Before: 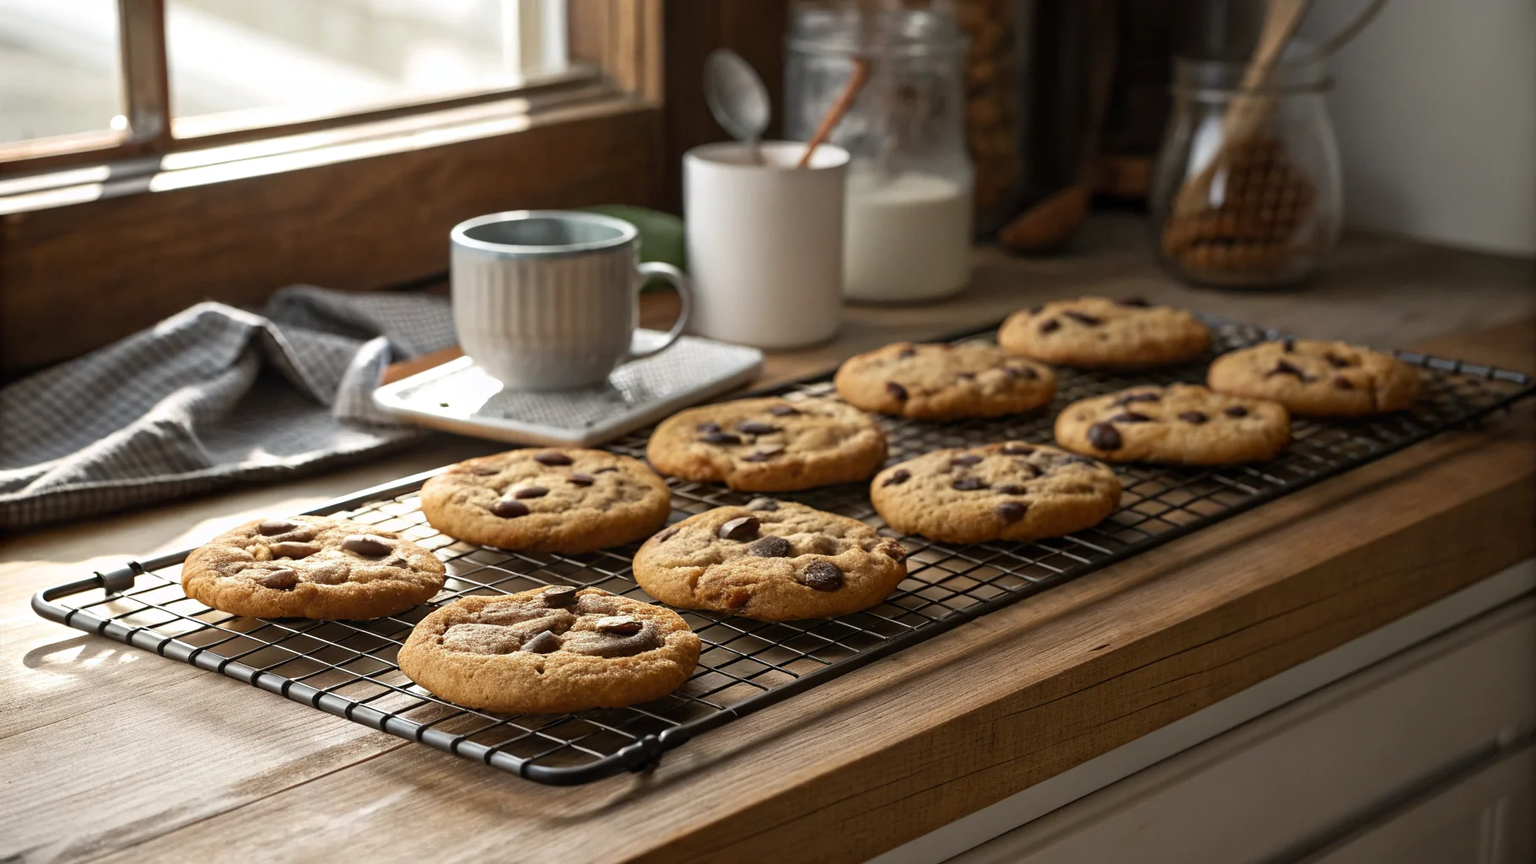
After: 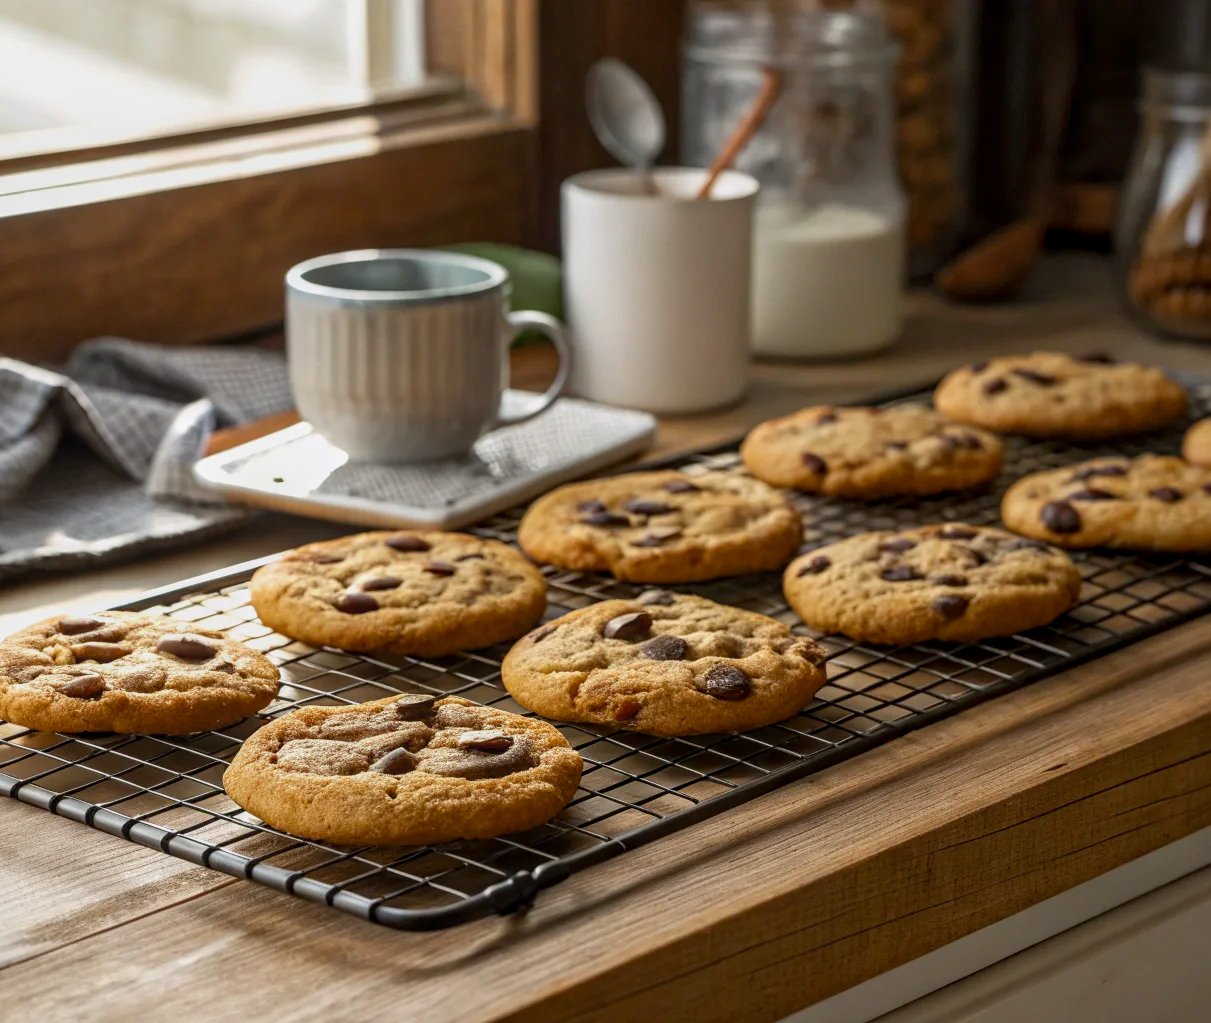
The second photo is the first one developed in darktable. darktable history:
local contrast: on, module defaults
crop and rotate: left 13.671%, right 19.769%
color balance rgb: power › hue 313.08°, perceptual saturation grading › global saturation 17.325%, contrast -9.487%
